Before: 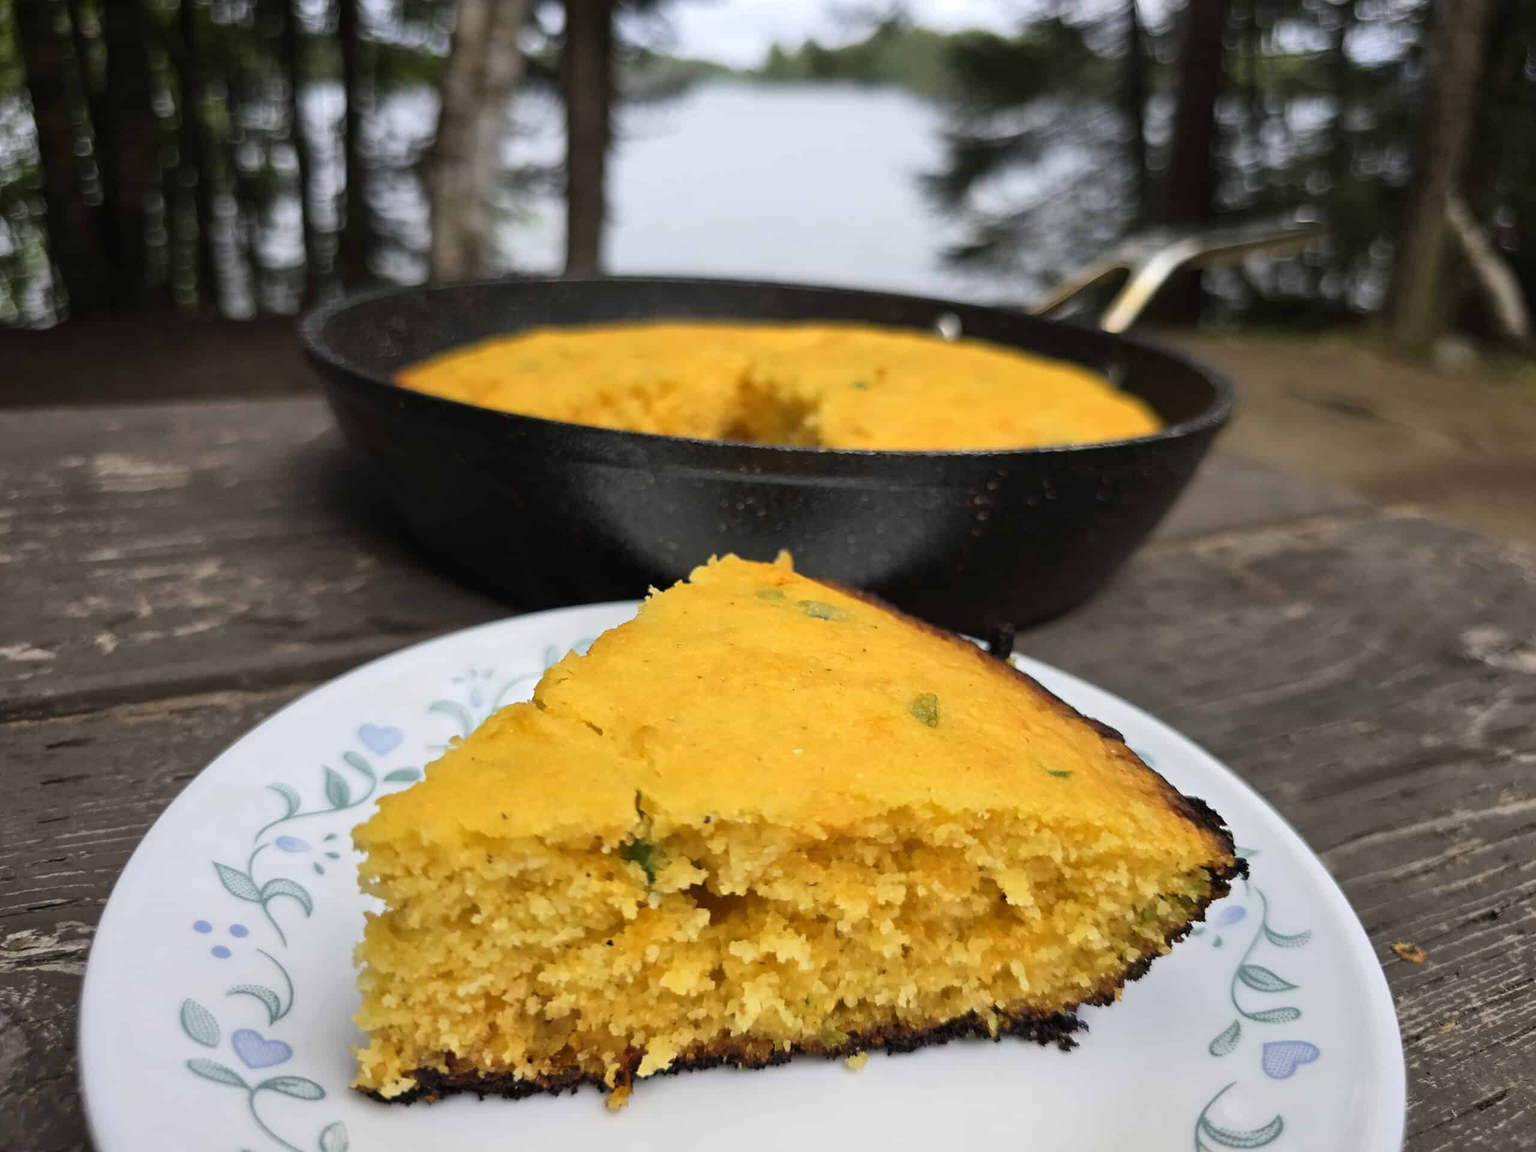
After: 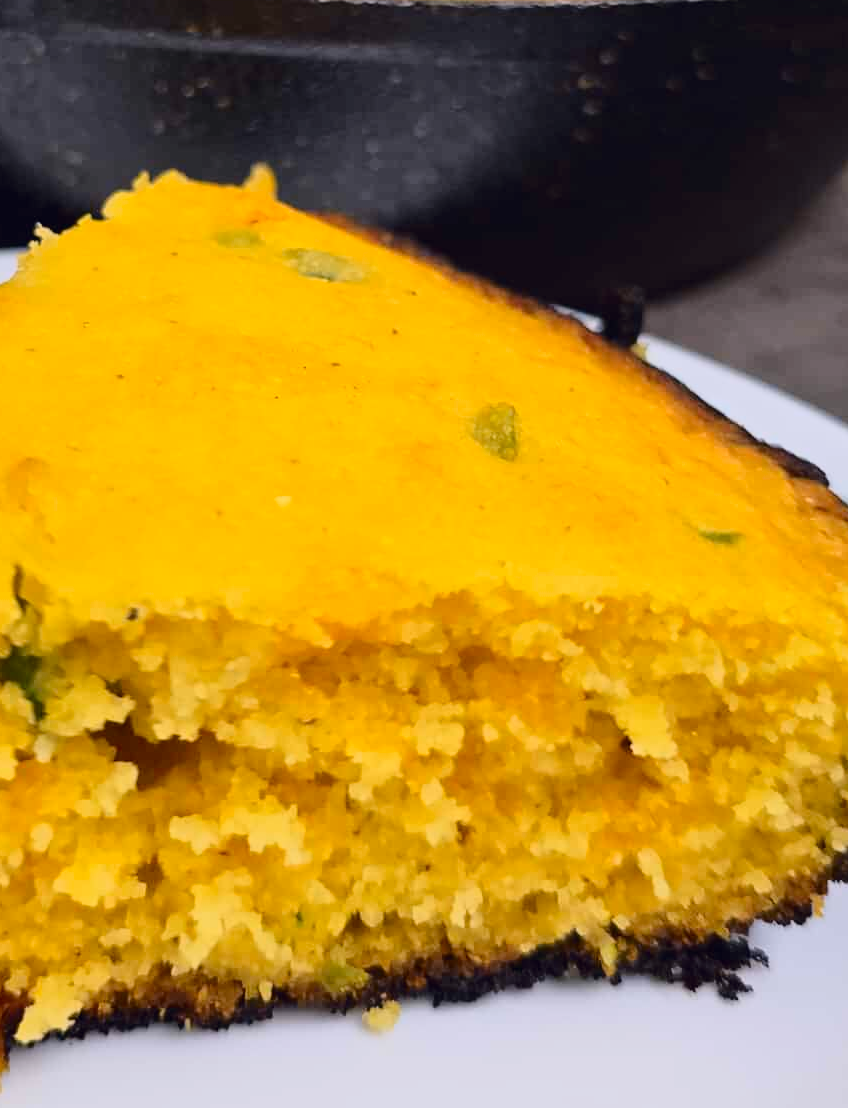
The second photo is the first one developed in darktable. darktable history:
tone curve: curves: ch0 [(0.003, 0.003) (0.104, 0.069) (0.236, 0.218) (0.401, 0.443) (0.495, 0.55) (0.625, 0.67) (0.819, 0.841) (0.96, 0.899)]; ch1 [(0, 0) (0.161, 0.092) (0.37, 0.302) (0.424, 0.402) (0.45, 0.466) (0.495, 0.506) (0.573, 0.571) (0.638, 0.641) (0.751, 0.741) (1, 1)]; ch2 [(0, 0) (0.352, 0.403) (0.466, 0.443) (0.524, 0.501) (0.56, 0.556) (1, 1)], color space Lab, independent channels, preserve colors none
fill light: on, module defaults
crop: left 40.878%, top 39.176%, right 25.993%, bottom 3.081%
